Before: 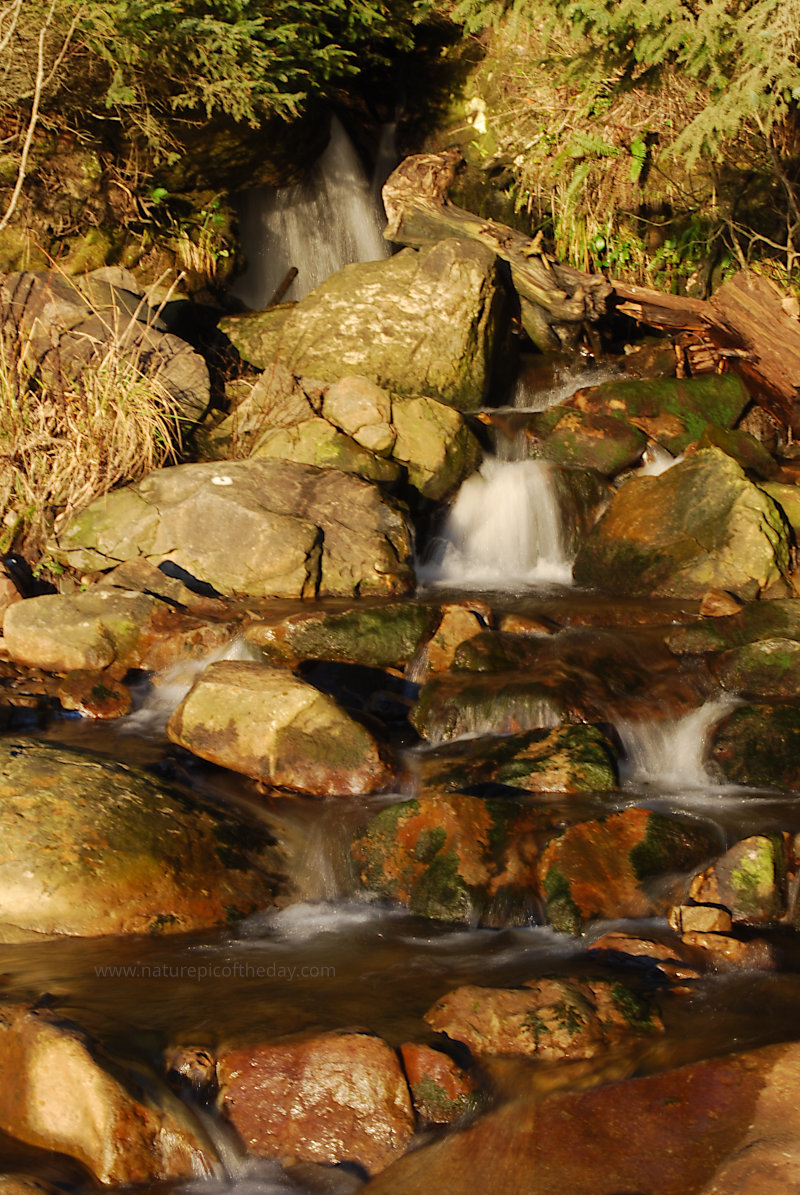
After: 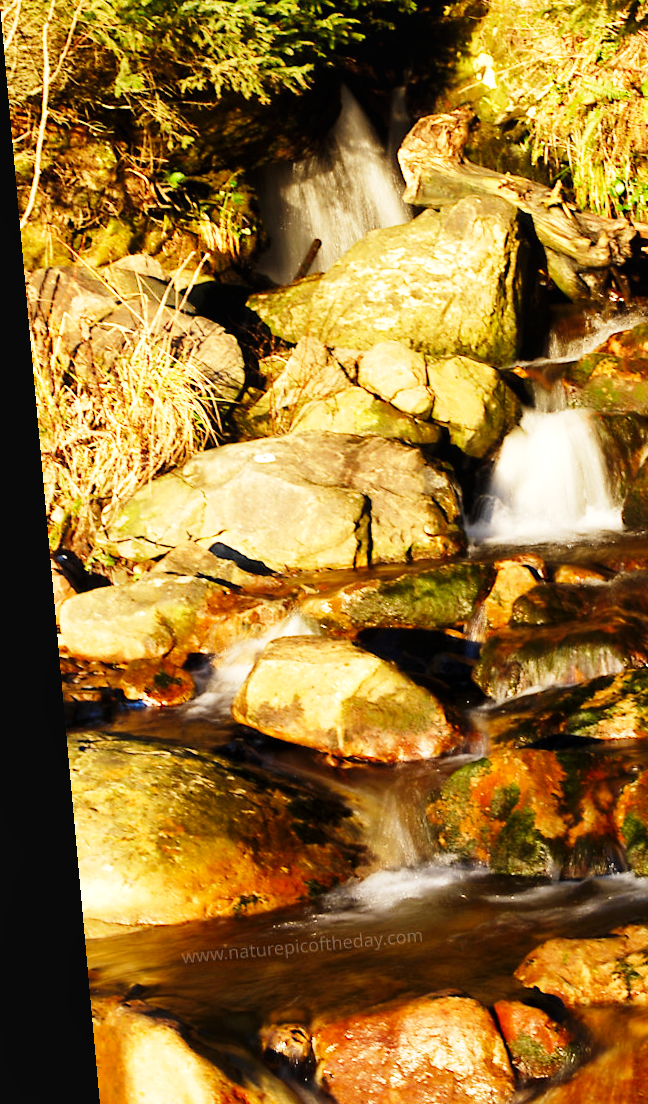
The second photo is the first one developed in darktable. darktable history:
crop: top 5.803%, right 27.864%, bottom 5.804%
base curve: curves: ch0 [(0, 0.003) (0.001, 0.002) (0.006, 0.004) (0.02, 0.022) (0.048, 0.086) (0.094, 0.234) (0.162, 0.431) (0.258, 0.629) (0.385, 0.8) (0.548, 0.918) (0.751, 0.988) (1, 1)], preserve colors none
local contrast: mode bilateral grid, contrast 20, coarseness 50, detail 120%, midtone range 0.2
rotate and perspective: rotation -5.2°, automatic cropping off
